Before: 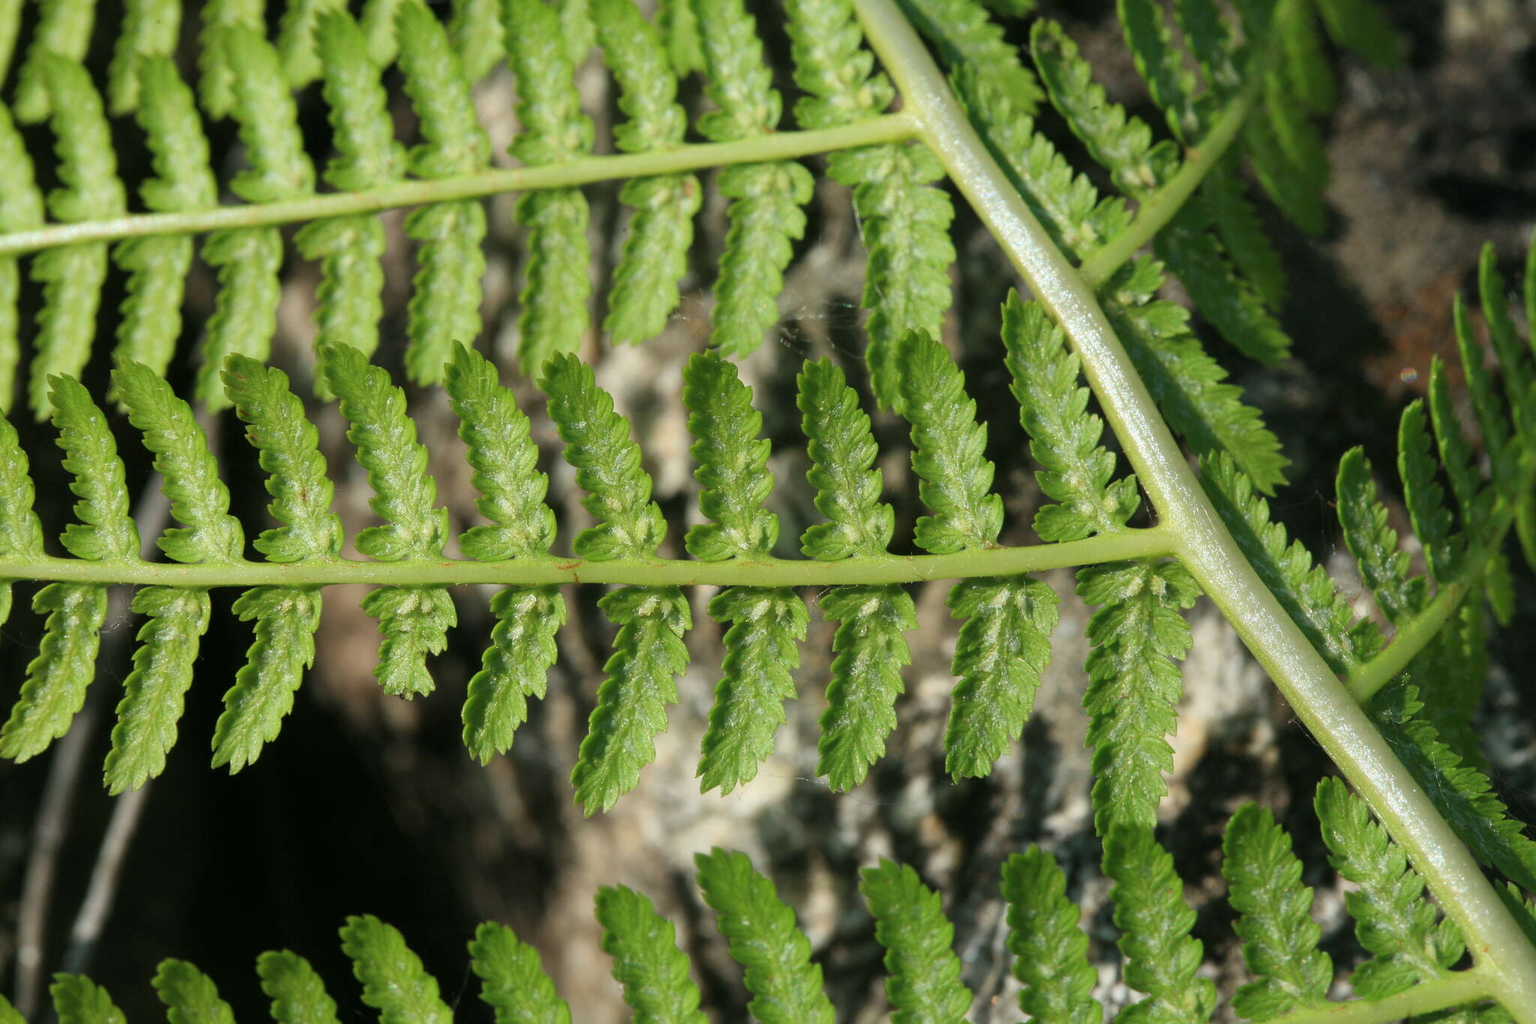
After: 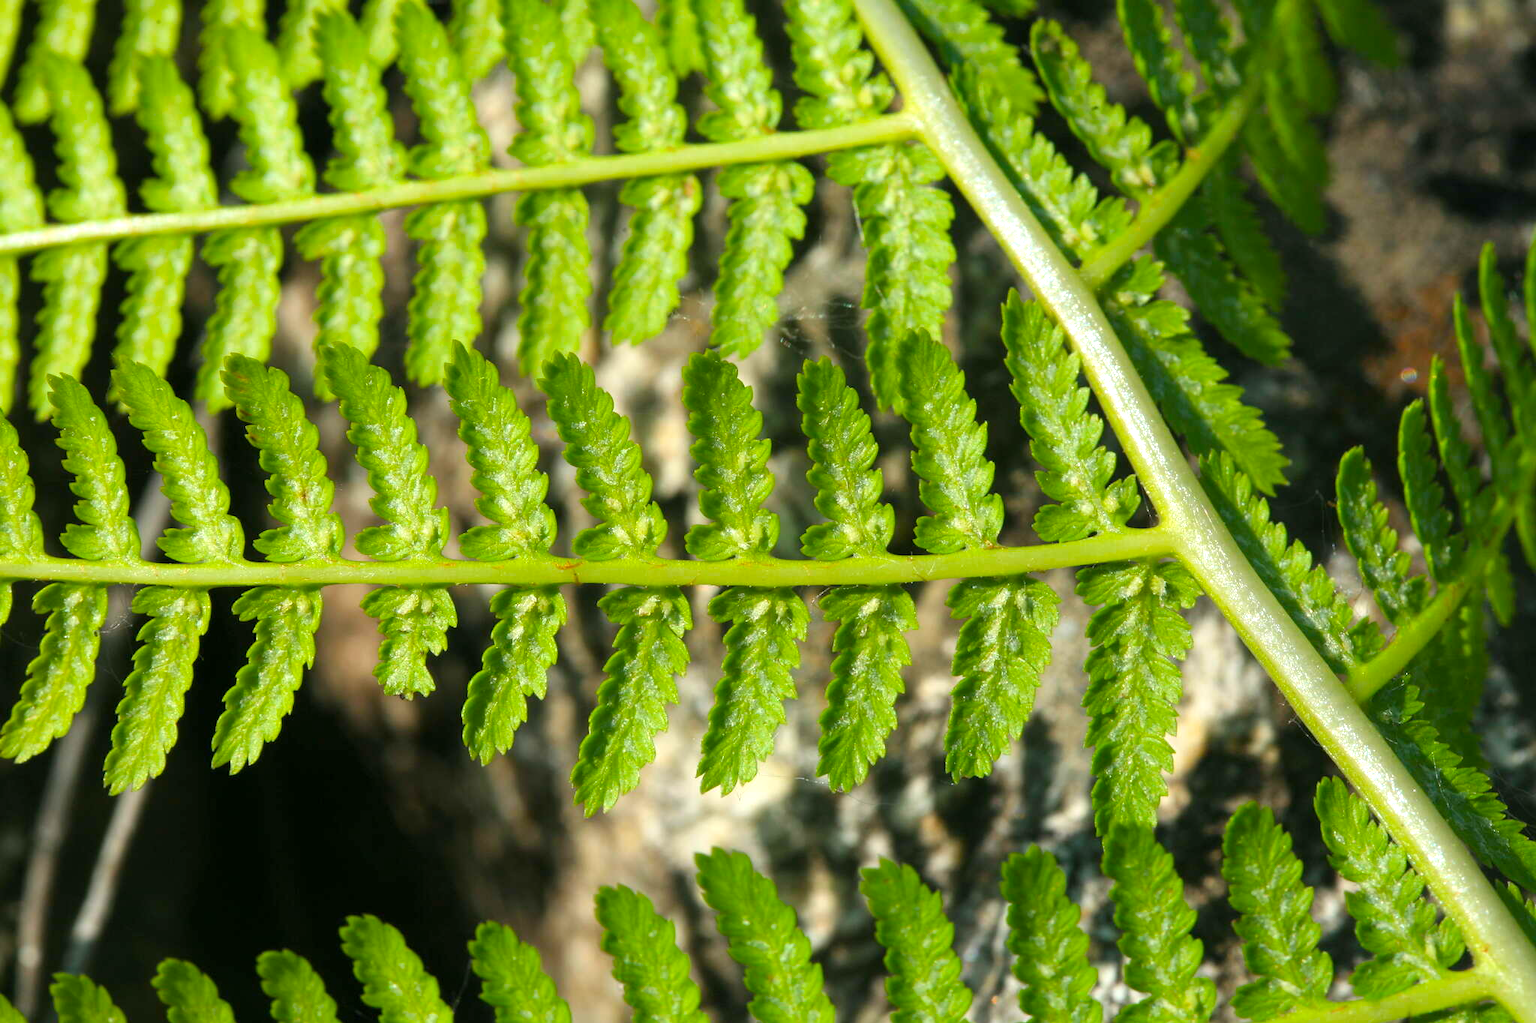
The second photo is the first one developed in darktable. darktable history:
exposure: exposure 0.497 EV, compensate highlight preservation false
color balance rgb: perceptual saturation grading › global saturation 33.741%, global vibrance 7.972%
